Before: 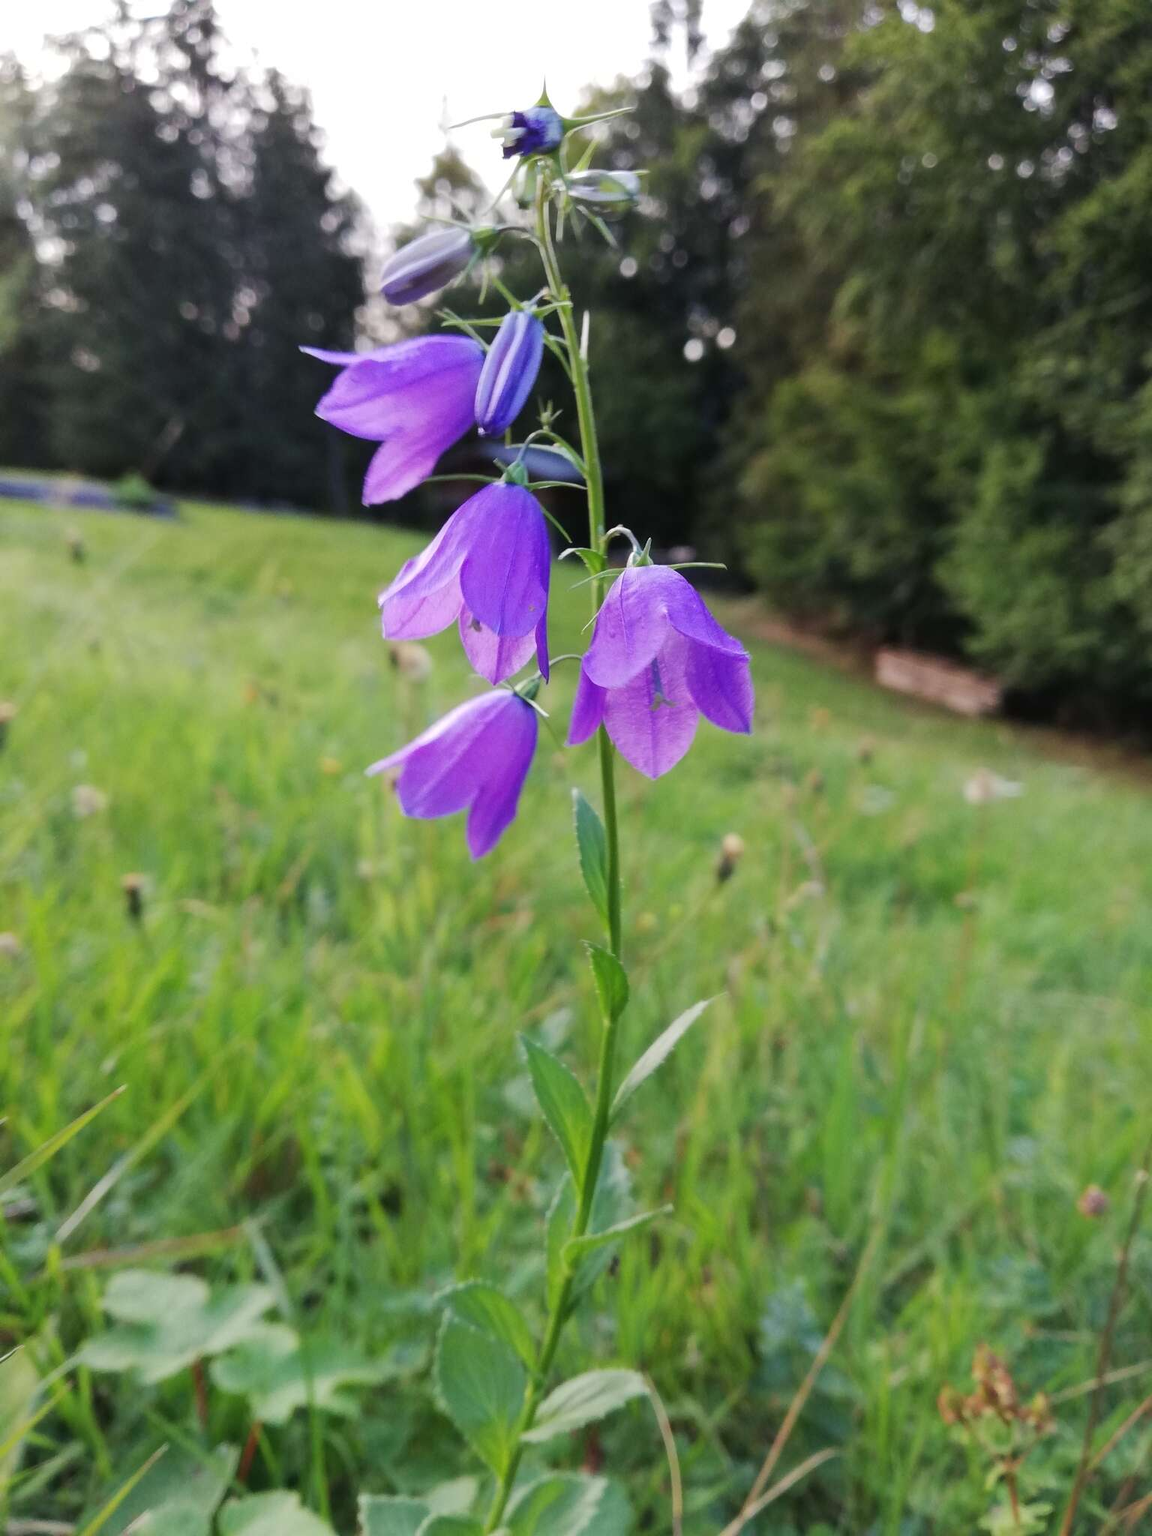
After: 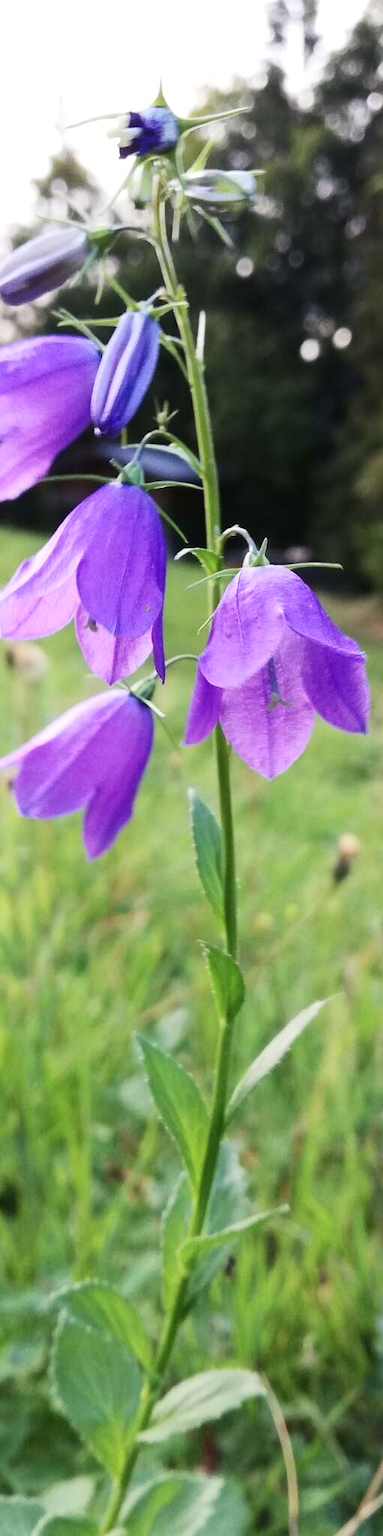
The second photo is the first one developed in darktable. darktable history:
contrast brightness saturation: contrast 0.24, brightness 0.09
crop: left 33.36%, right 33.36%
